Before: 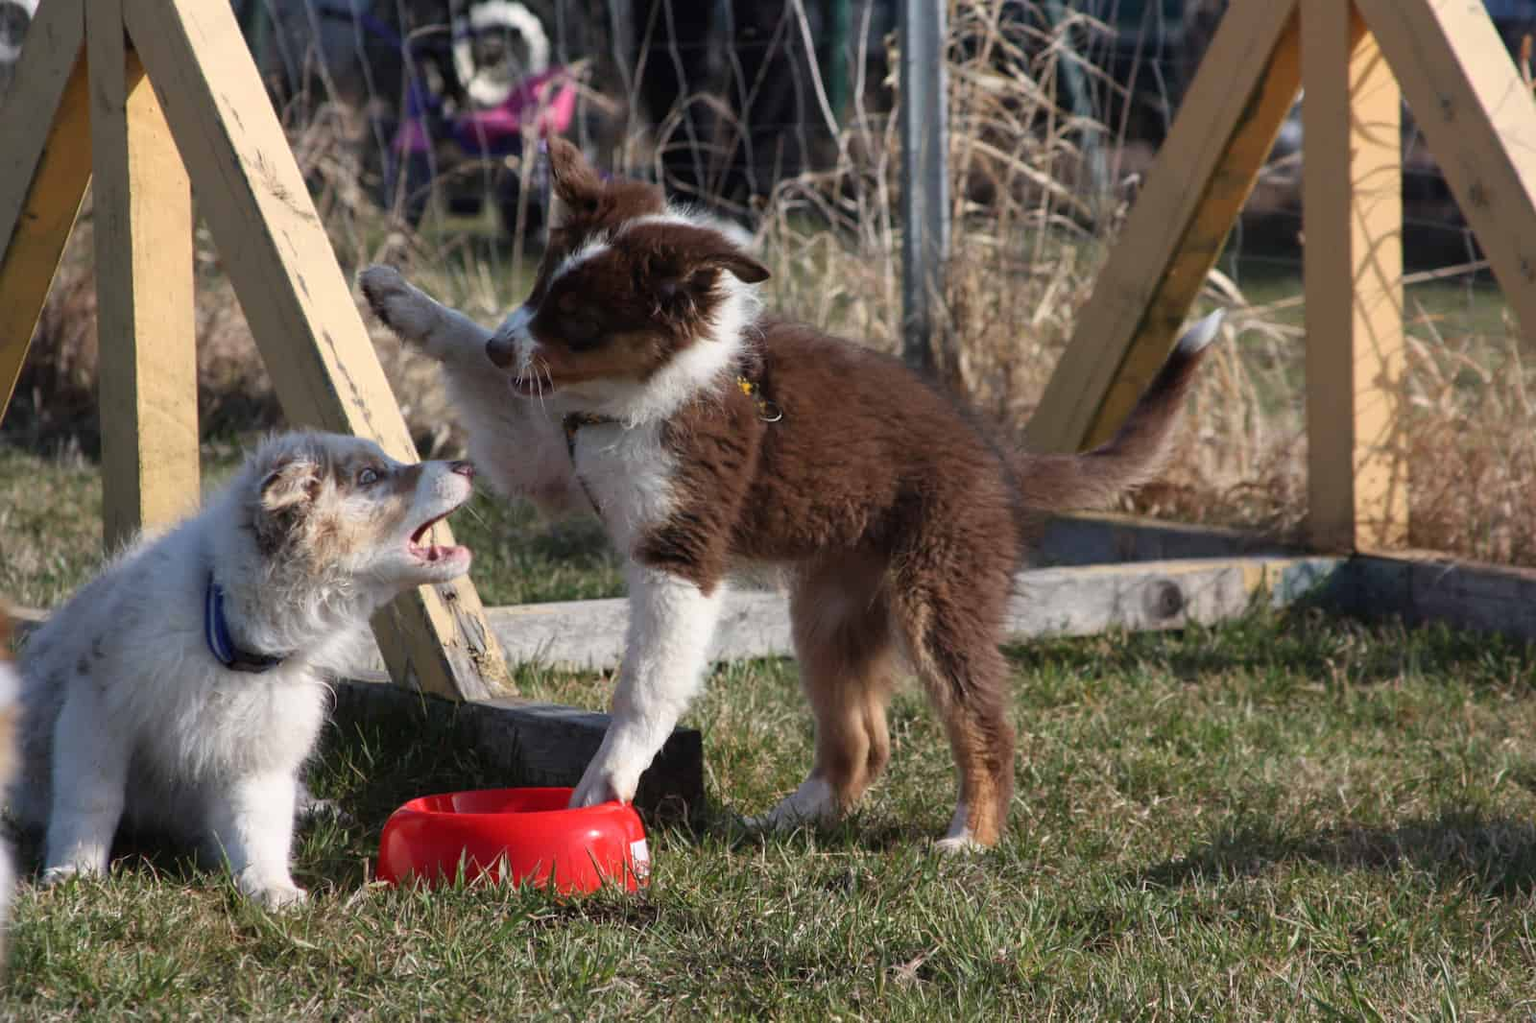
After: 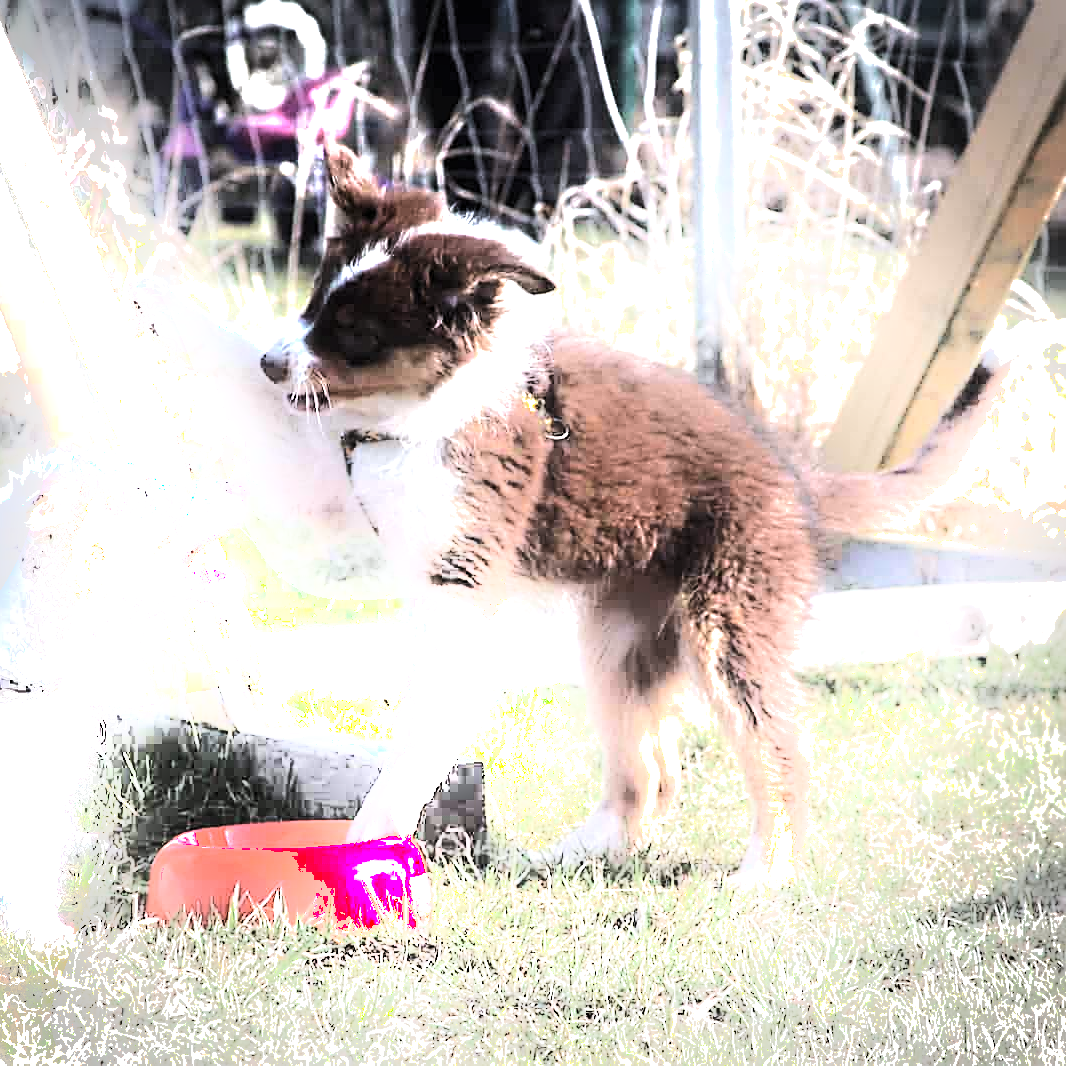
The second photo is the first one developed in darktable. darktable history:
sharpen: on, module defaults
levels: levels [0.044, 0.475, 0.791]
exposure: black level correction 0, exposure 1.741 EV, compensate exposure bias true, compensate highlight preservation false
color calibration: illuminant as shot in camera, x 0.358, y 0.373, temperature 4628.91 K
crop: left 15.419%, right 17.914%
vignetting: on, module defaults
shadows and highlights: shadows -54.3, highlights 86.09, soften with gaussian
